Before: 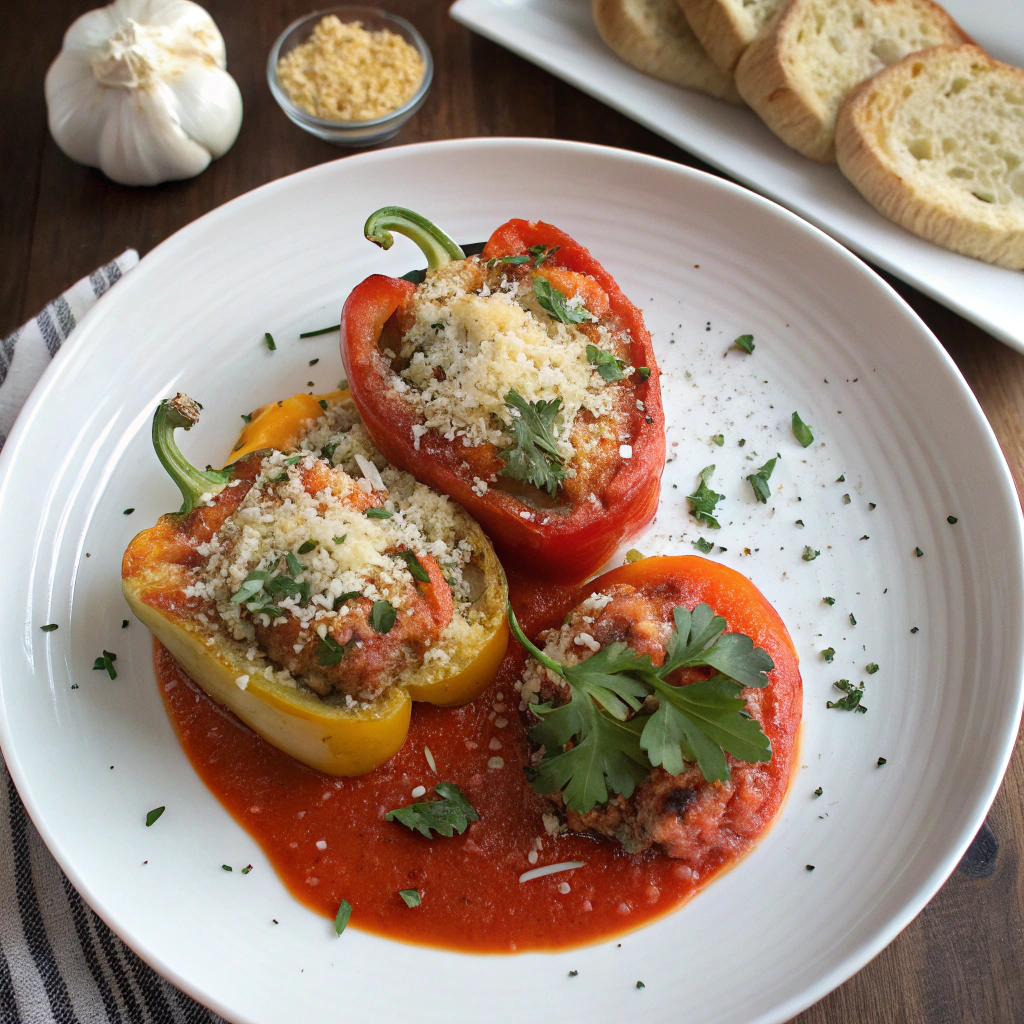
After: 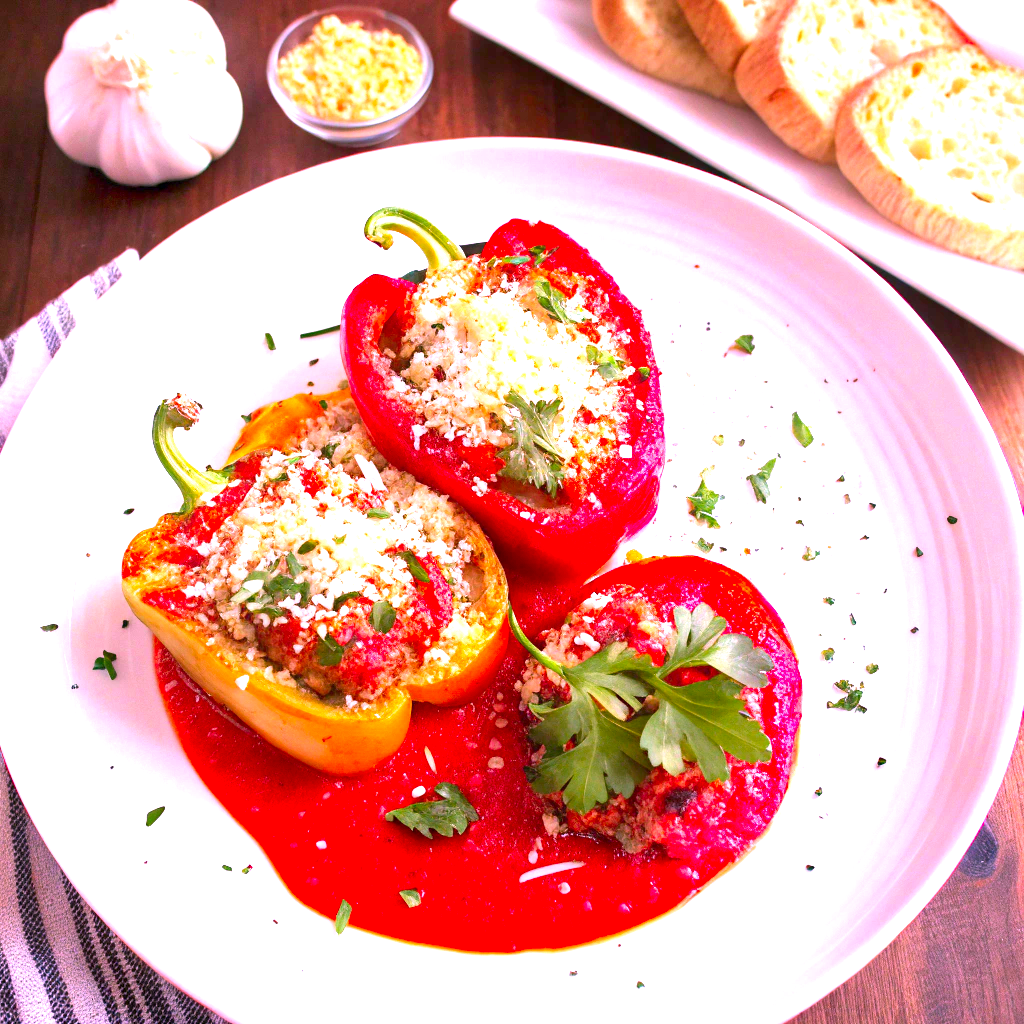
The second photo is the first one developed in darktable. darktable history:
color correction: highlights a* 19.5, highlights b* -11.53, saturation 1.69
exposure: black level correction 0.001, exposure 1.646 EV, compensate exposure bias true, compensate highlight preservation false
